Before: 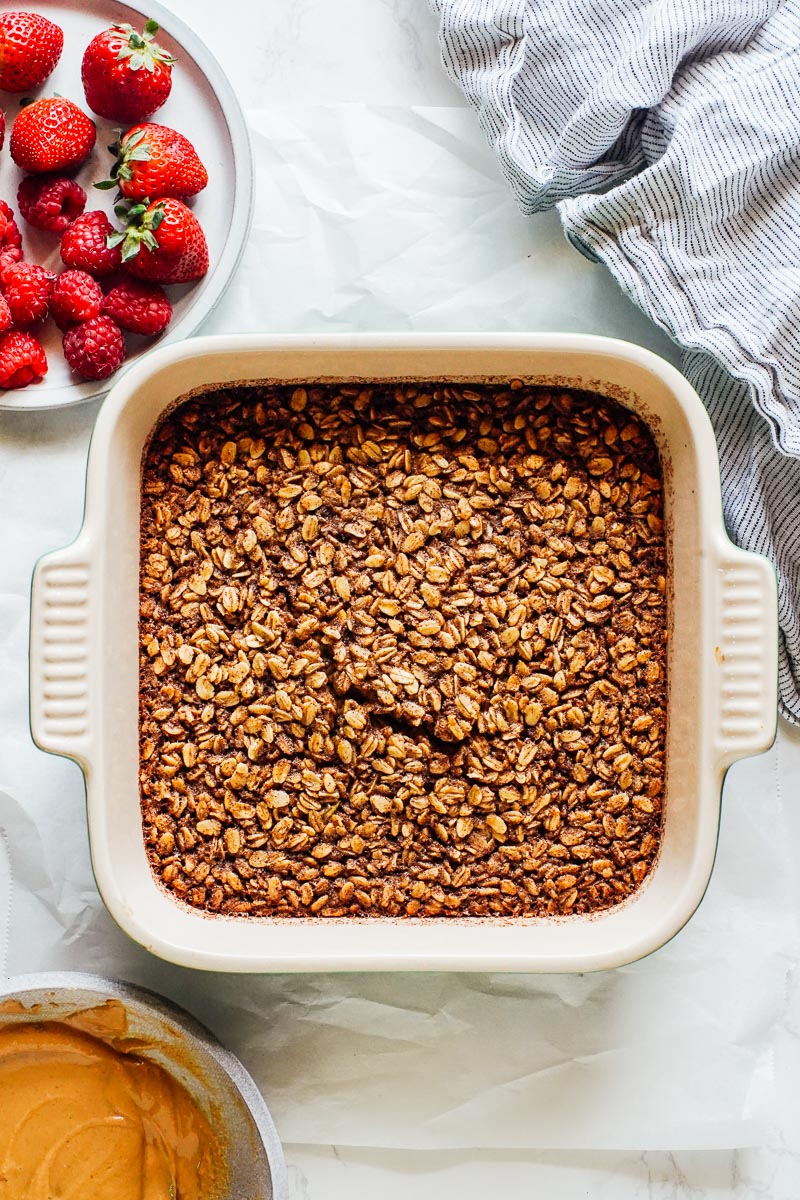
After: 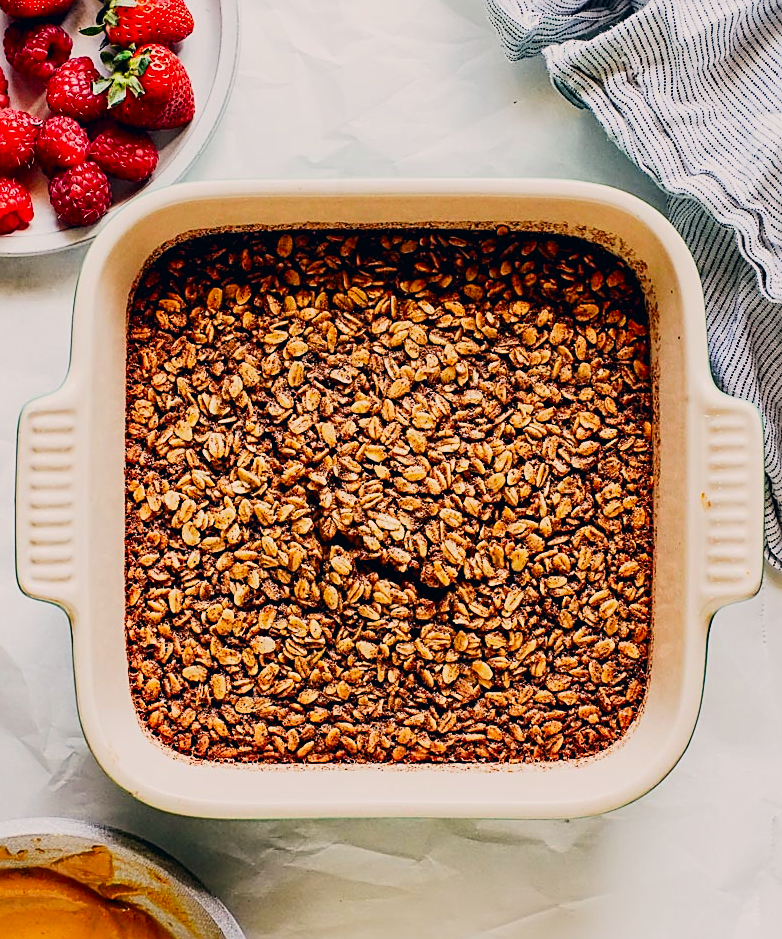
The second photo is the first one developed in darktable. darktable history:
contrast brightness saturation: contrast 0.178, saturation 0.304
color correction: highlights a* 5.38, highlights b* 5.32, shadows a* -4.82, shadows b* -5.26
exposure: exposure -0.023 EV, compensate highlight preservation false
crop and rotate: left 1.892%, top 12.901%, right 0.263%, bottom 8.807%
sharpen: on, module defaults
filmic rgb: black relative exposure -8 EV, white relative exposure 4.05 EV, threshold 3.01 EV, hardness 4.21, contrast 0.933, enable highlight reconstruction true
